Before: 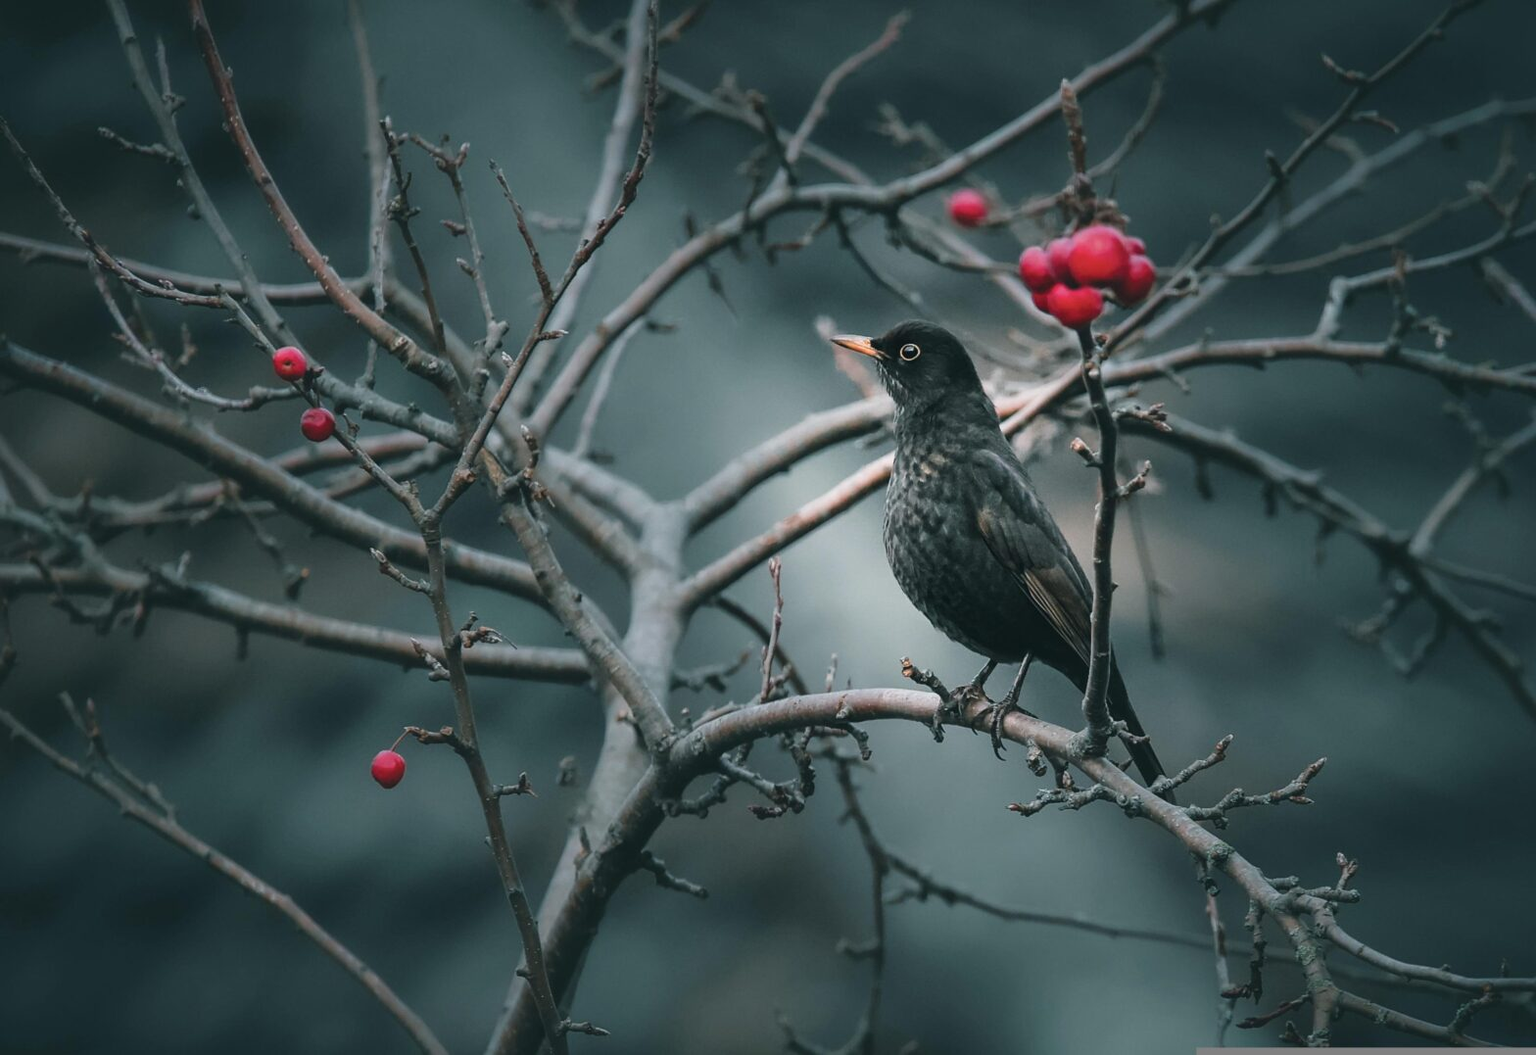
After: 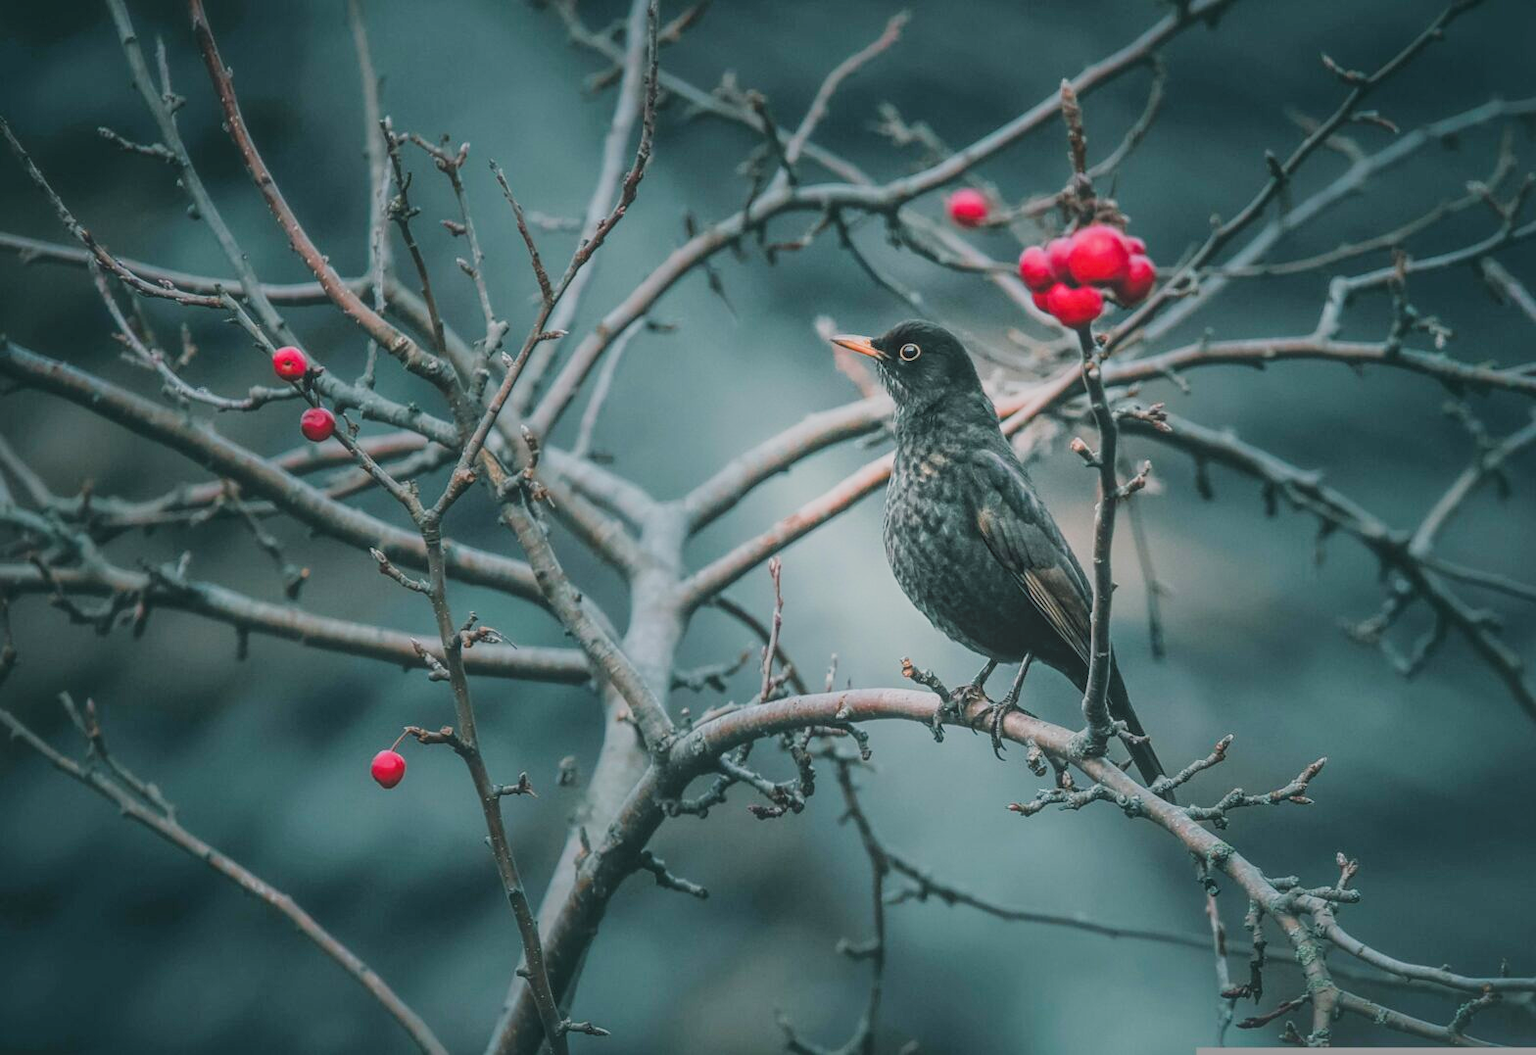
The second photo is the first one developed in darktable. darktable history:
local contrast: highlights 73%, shadows 15%, midtone range 0.197
exposure: black level correction 0, exposure 0.7 EV, compensate exposure bias true, compensate highlight preservation false
contrast equalizer: y [[0.5 ×6], [0.5 ×6], [0.5, 0.5, 0.501, 0.545, 0.707, 0.863], [0 ×6], [0 ×6]]
filmic rgb: black relative exposure -7.65 EV, white relative exposure 4.56 EV, hardness 3.61
